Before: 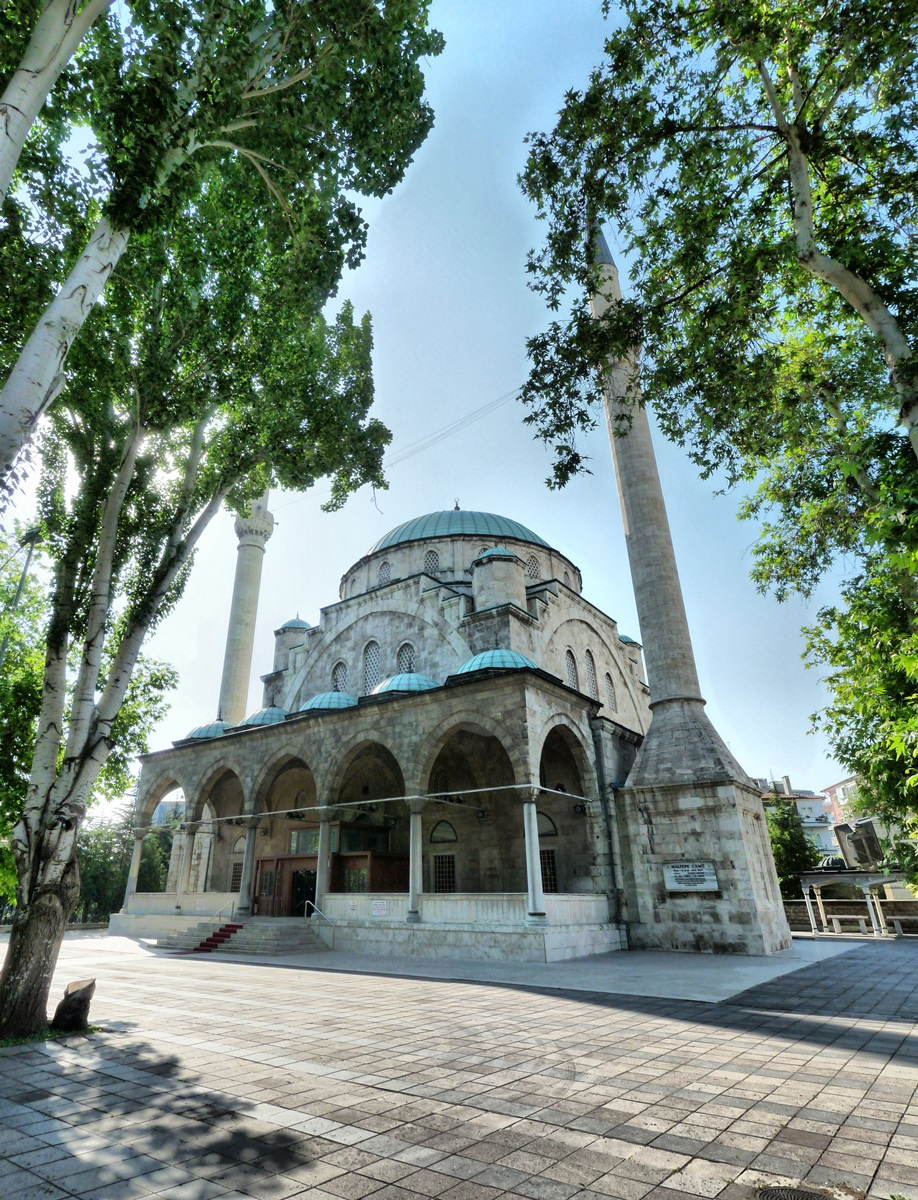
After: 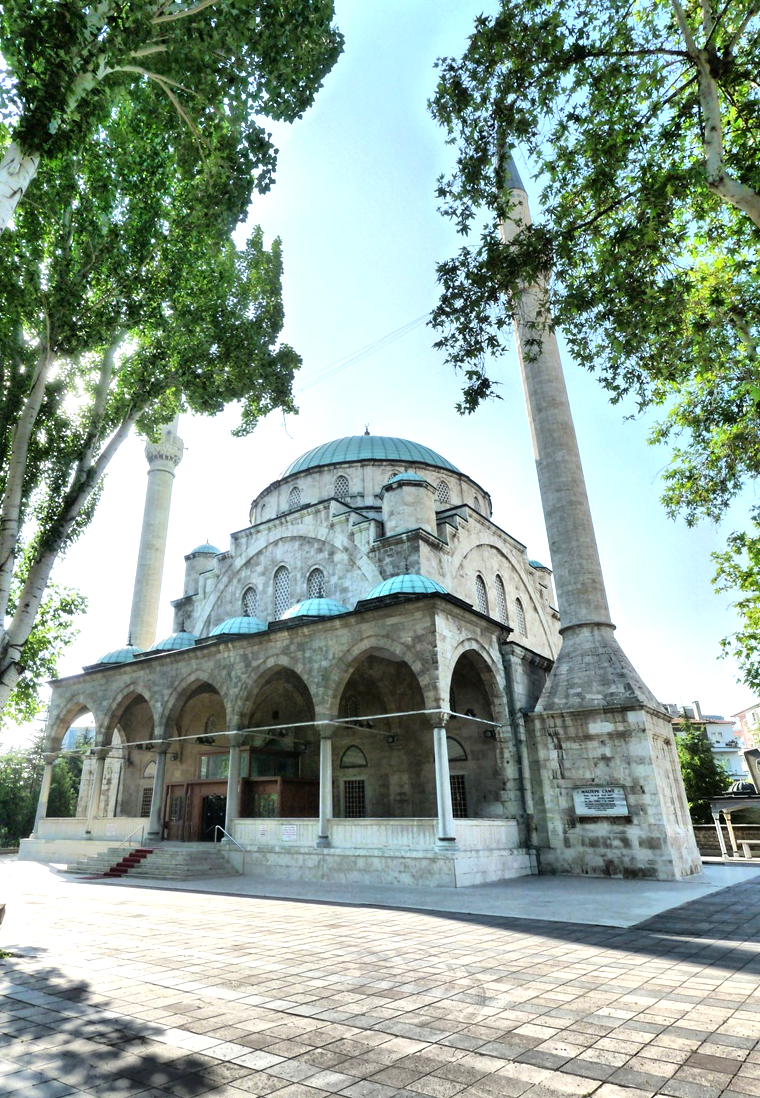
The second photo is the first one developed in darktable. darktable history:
crop: left 9.807%, top 6.259%, right 7.334%, bottom 2.177%
tone equalizer: on, module defaults
exposure: exposure 0.6 EV, compensate highlight preservation false
